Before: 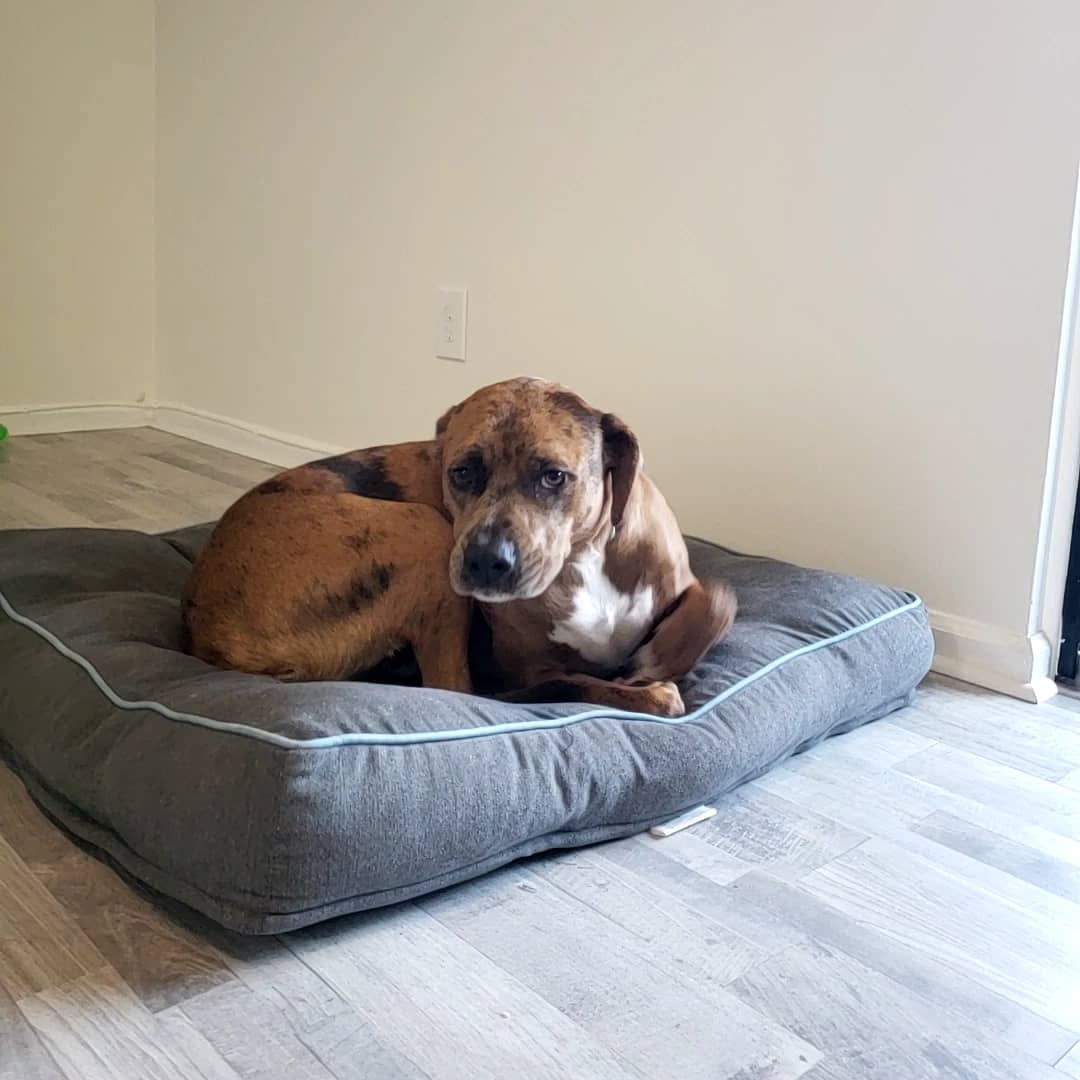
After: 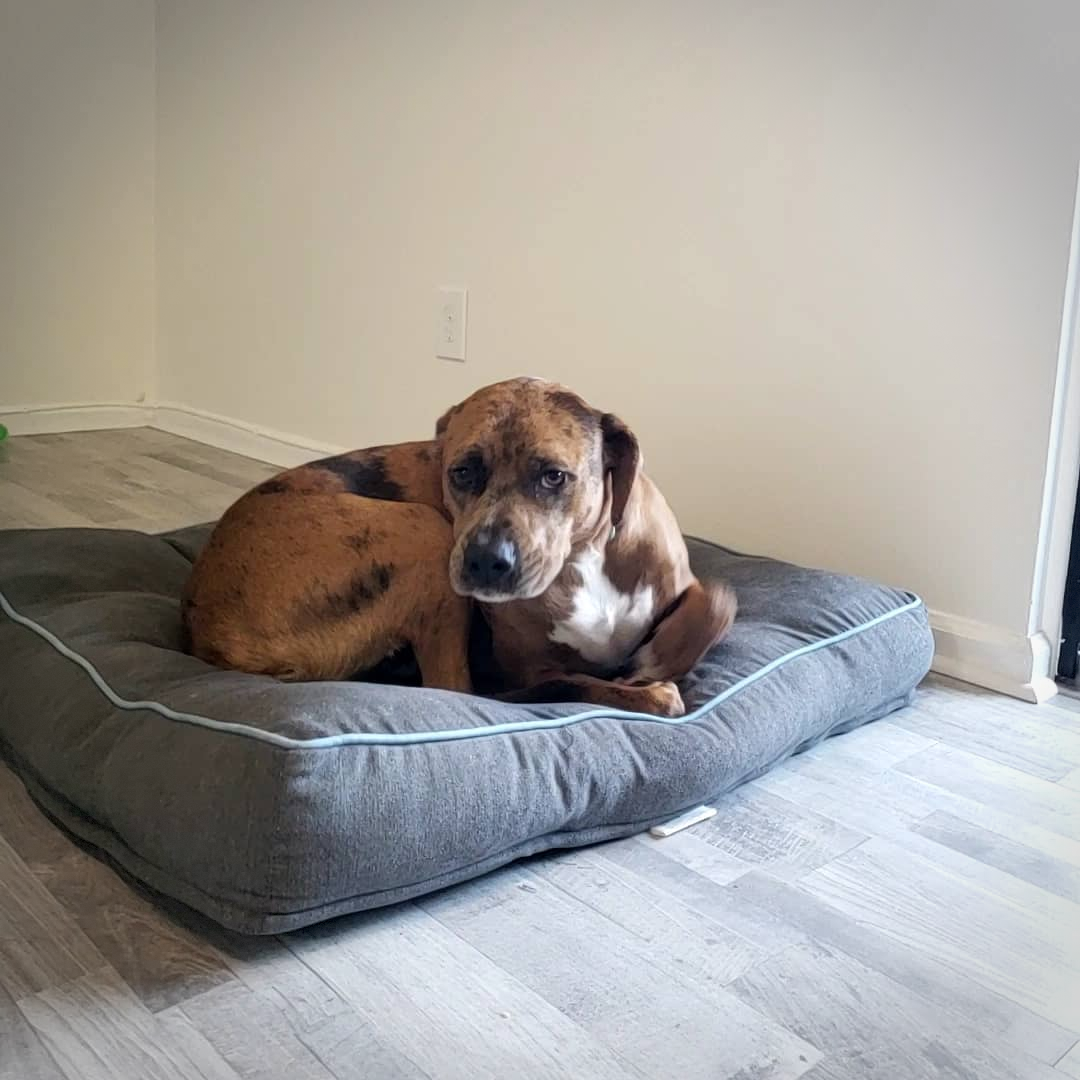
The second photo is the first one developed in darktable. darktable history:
vignetting: brightness -0.337, dithering 8-bit output
